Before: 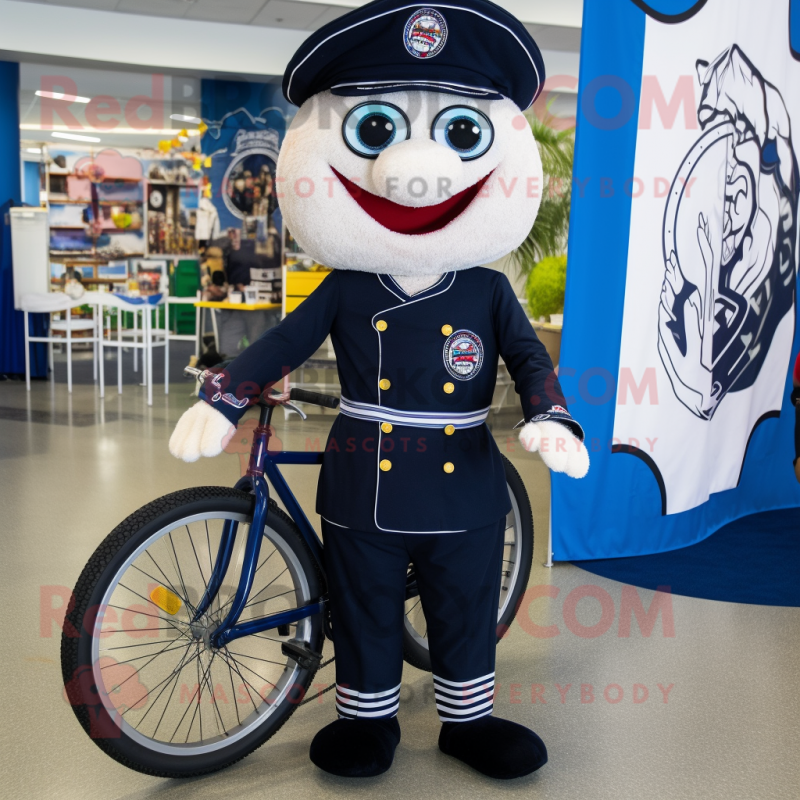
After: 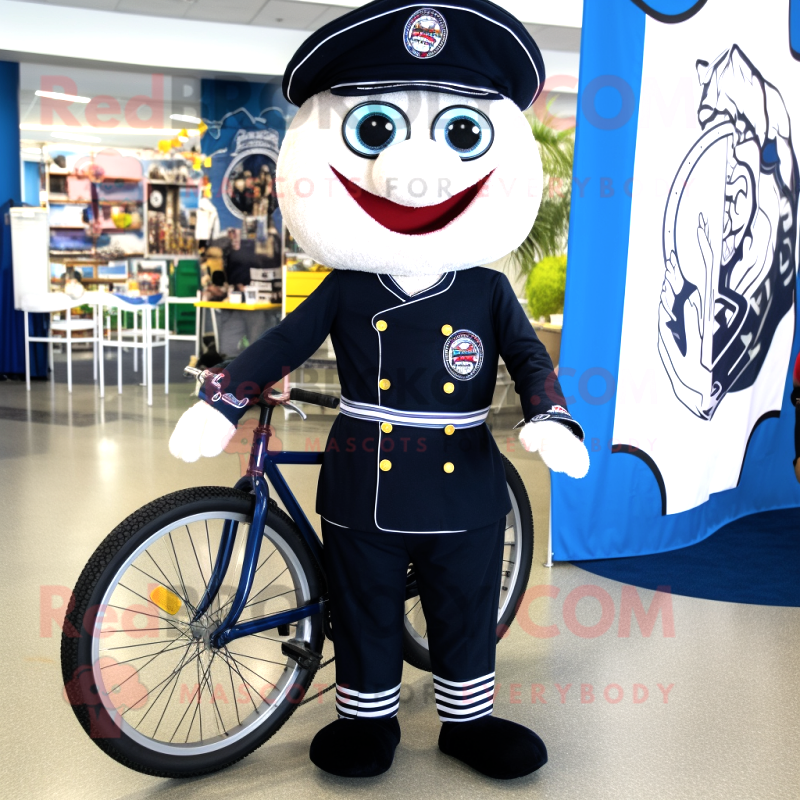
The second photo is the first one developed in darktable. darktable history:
tone equalizer: -8 EV -0.752 EV, -7 EV -0.687 EV, -6 EV -0.578 EV, -5 EV -0.396 EV, -3 EV 0.389 EV, -2 EV 0.6 EV, -1 EV 0.69 EV, +0 EV 0.77 EV
contrast brightness saturation: saturation -0.046
